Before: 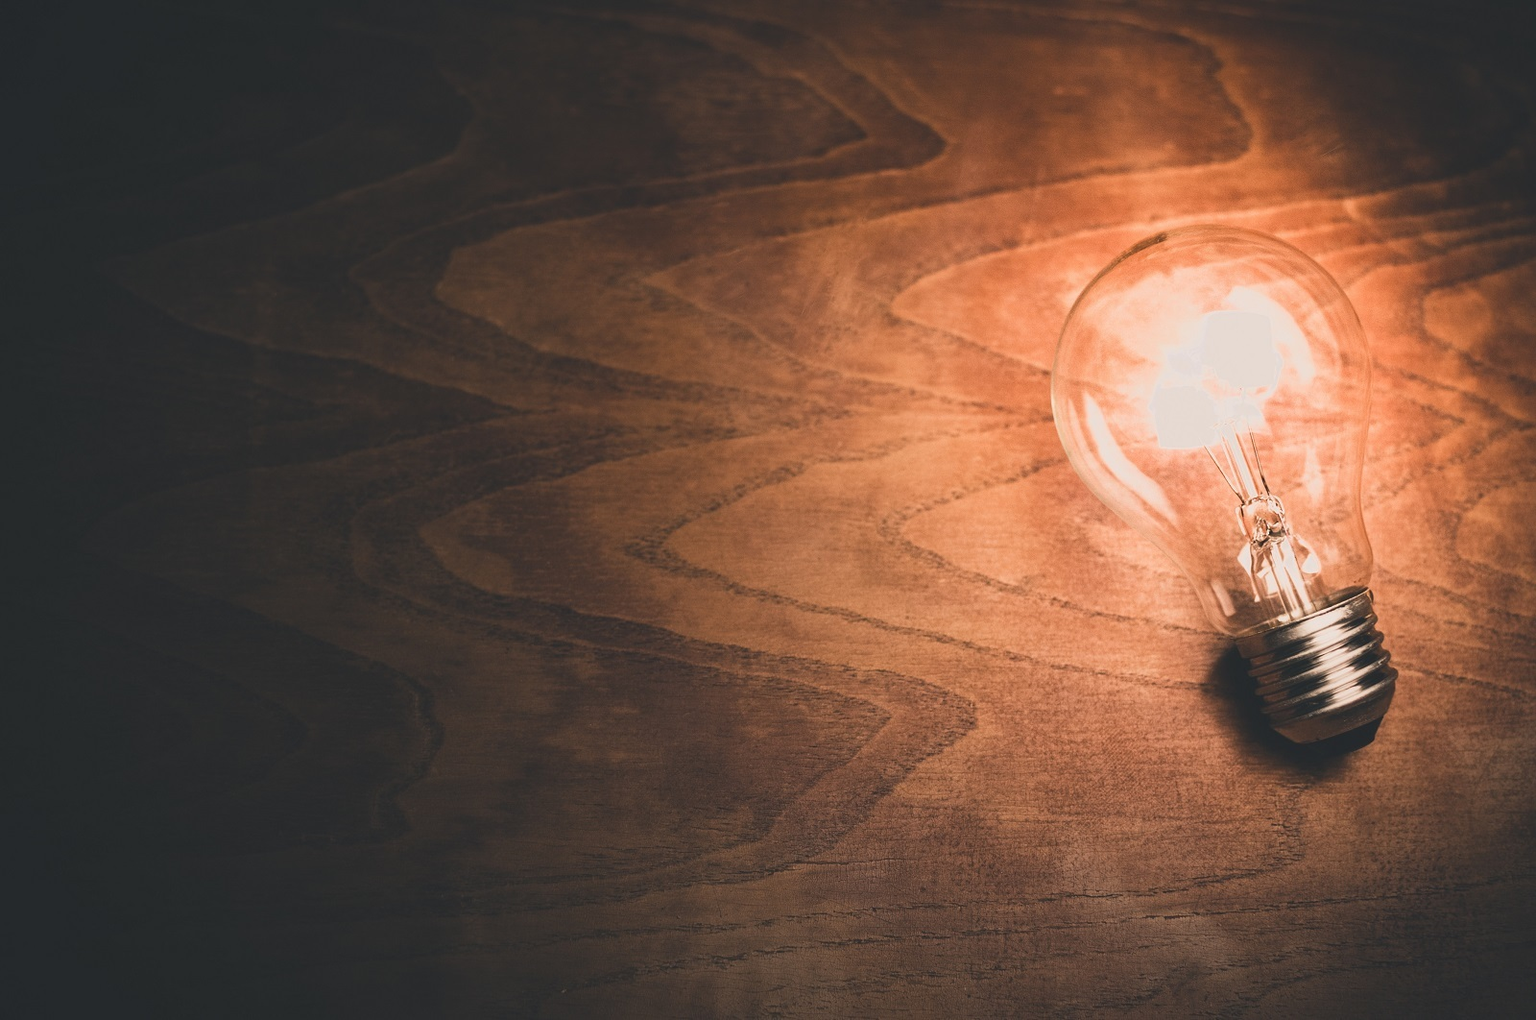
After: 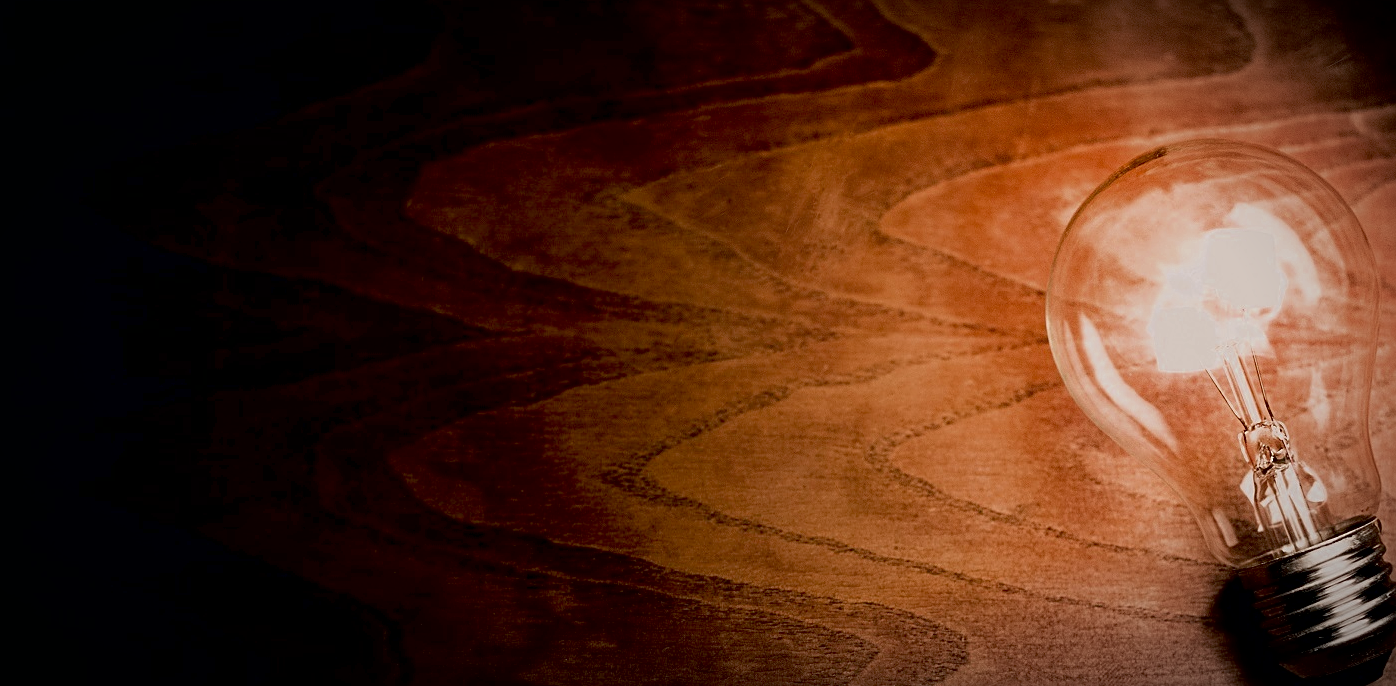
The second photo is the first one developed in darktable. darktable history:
exposure: black level correction 0.044, exposure -0.233 EV, compensate highlight preservation false
crop: left 3.087%, top 8.951%, right 9.629%, bottom 26.373%
contrast brightness saturation: saturation 0.177
local contrast: highlights 104%, shadows 99%, detail 120%, midtone range 0.2
sharpen: on, module defaults
vignetting: automatic ratio true
color zones: curves: ch0 [(0, 0.5) (0.125, 0.4) (0.25, 0.5) (0.375, 0.4) (0.5, 0.4) (0.625, 0.35) (0.75, 0.35) (0.875, 0.5)]; ch1 [(0, 0.35) (0.125, 0.45) (0.25, 0.35) (0.375, 0.35) (0.5, 0.35) (0.625, 0.35) (0.75, 0.45) (0.875, 0.35)]; ch2 [(0, 0.6) (0.125, 0.5) (0.25, 0.5) (0.375, 0.6) (0.5, 0.6) (0.625, 0.5) (0.75, 0.5) (0.875, 0.5)]
